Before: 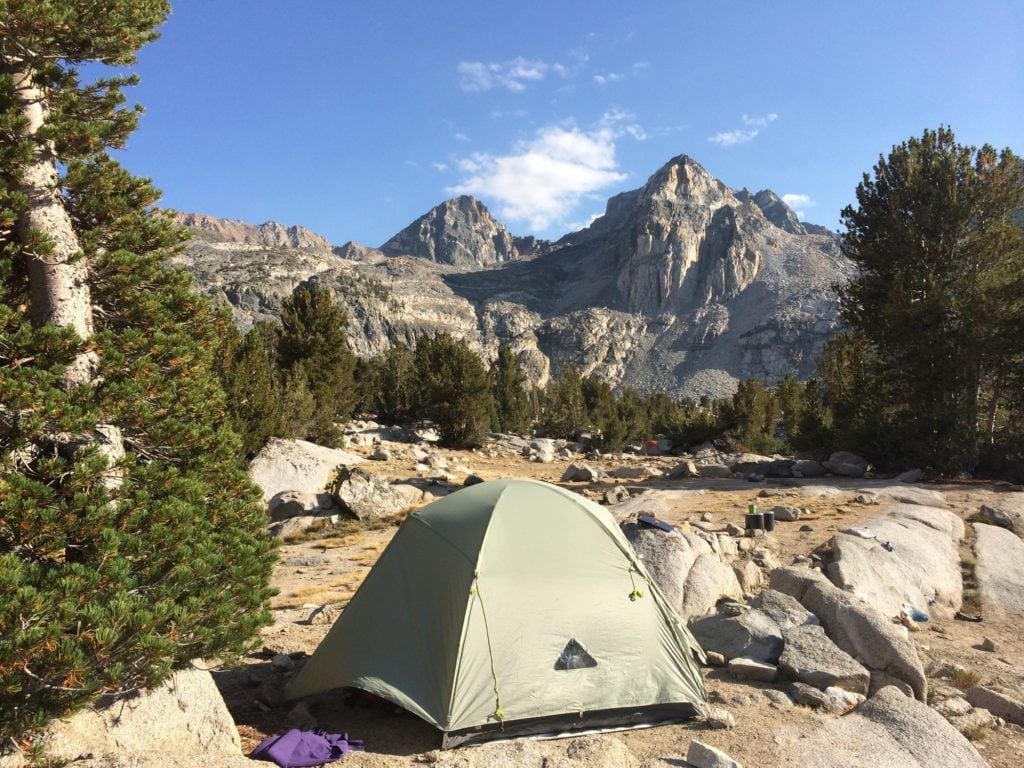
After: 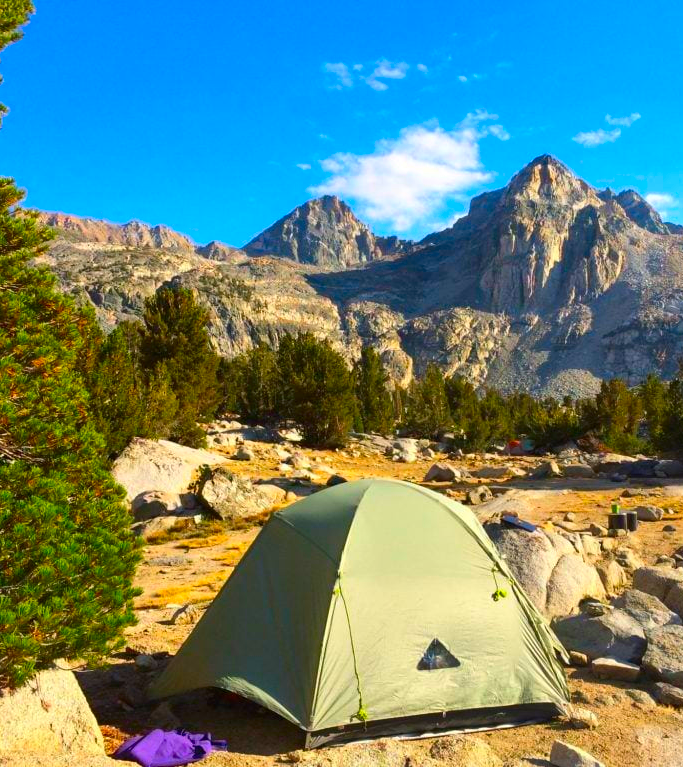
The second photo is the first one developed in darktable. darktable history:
crop and rotate: left 13.39%, right 19.887%
contrast brightness saturation: contrast 0.093, saturation 0.267
color correction: highlights b* 0.038, saturation 1.79
shadows and highlights: soften with gaussian
